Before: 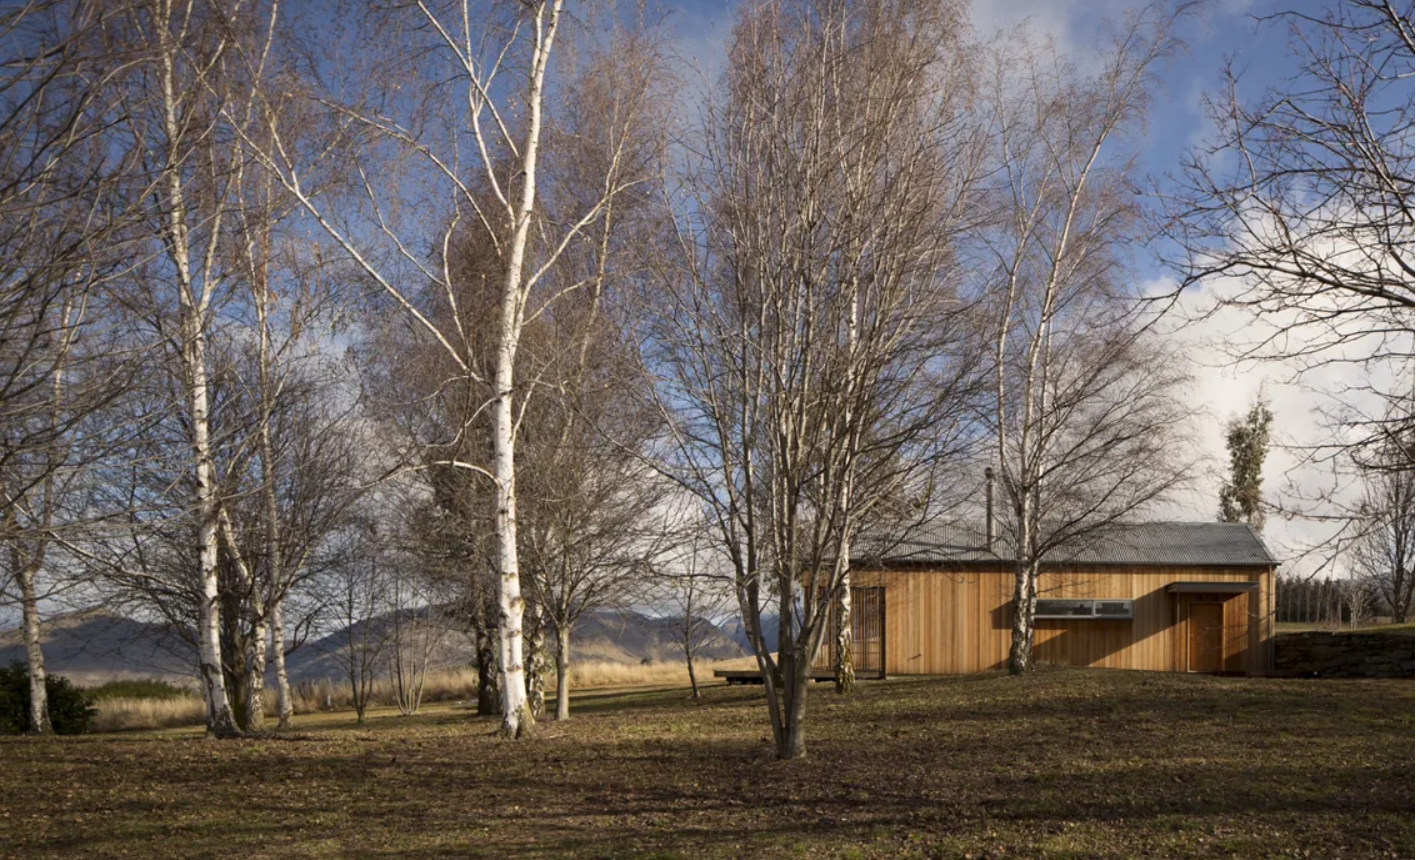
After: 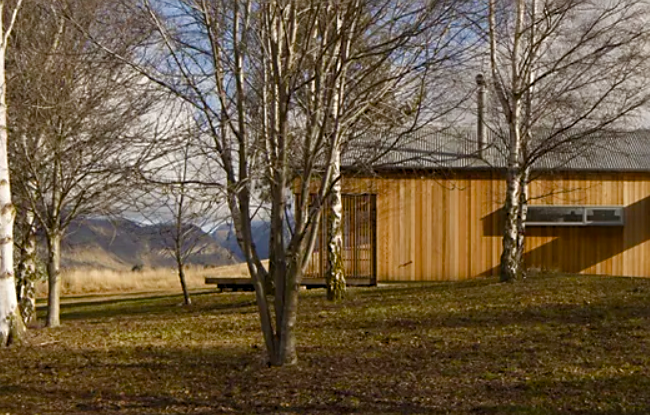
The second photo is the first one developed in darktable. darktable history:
sharpen: radius 1.833, amount 0.406, threshold 1.398
crop: left 35.959%, top 45.735%, right 18.086%, bottom 5.997%
color balance rgb: perceptual saturation grading › global saturation 20%, perceptual saturation grading › highlights -25.722%, perceptual saturation grading › shadows 49.469%
